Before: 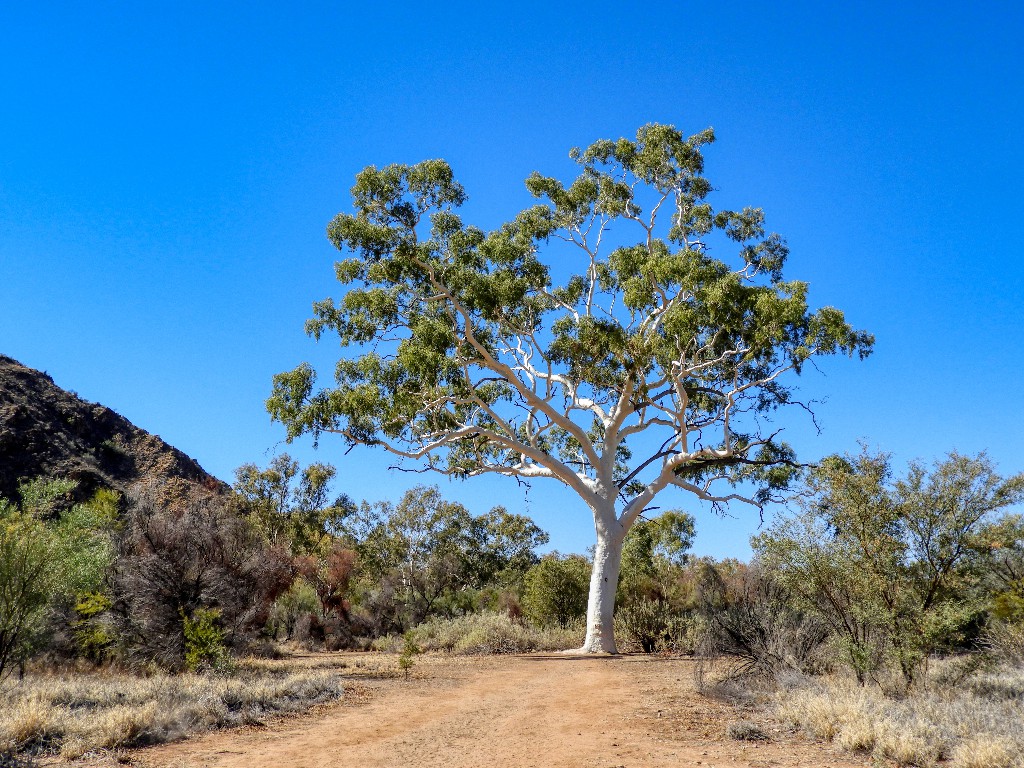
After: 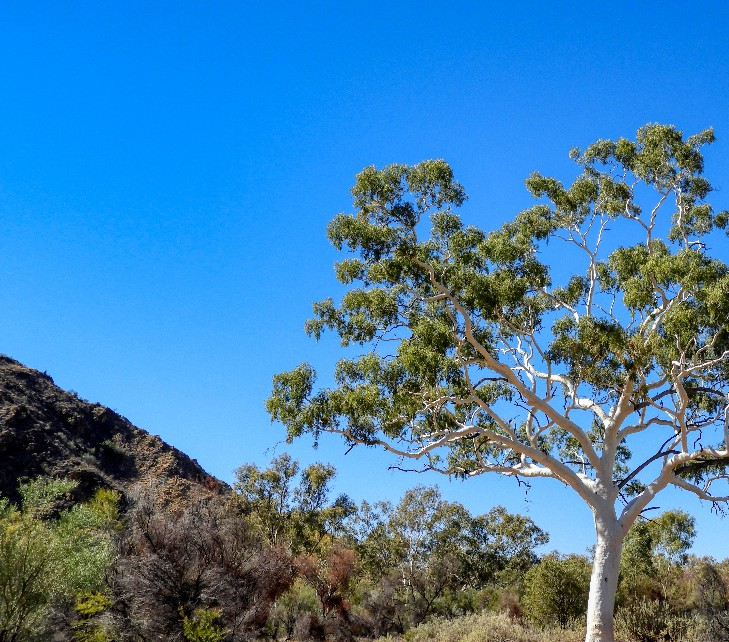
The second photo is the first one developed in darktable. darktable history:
exposure: compensate highlight preservation false
crop: right 28.752%, bottom 16.291%
